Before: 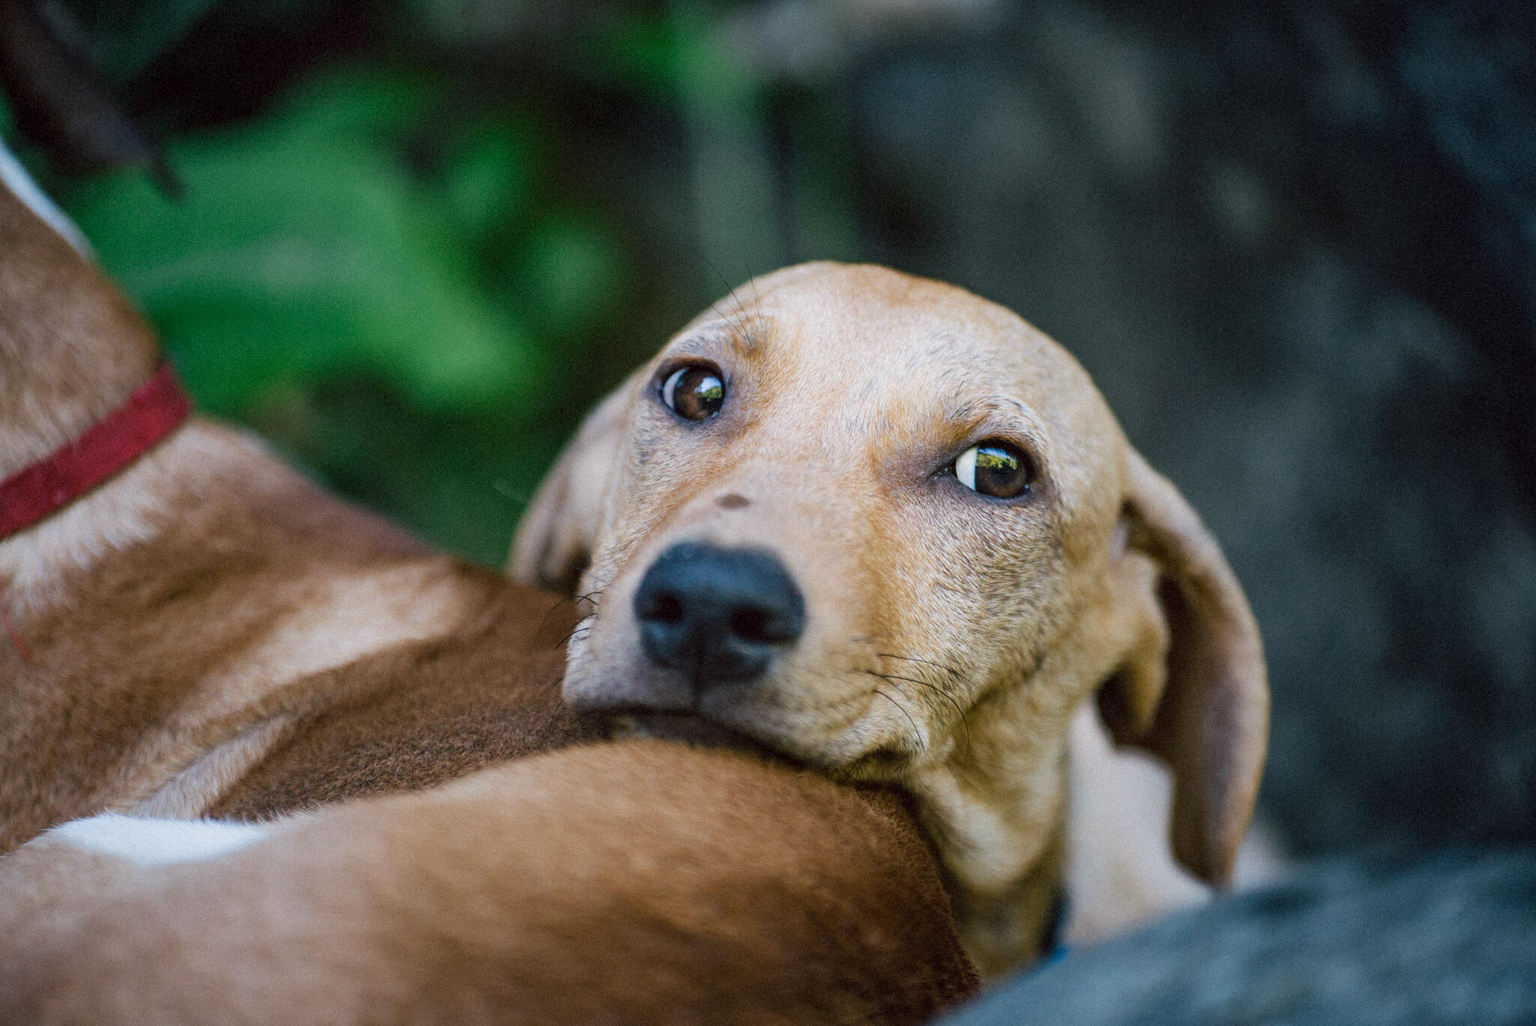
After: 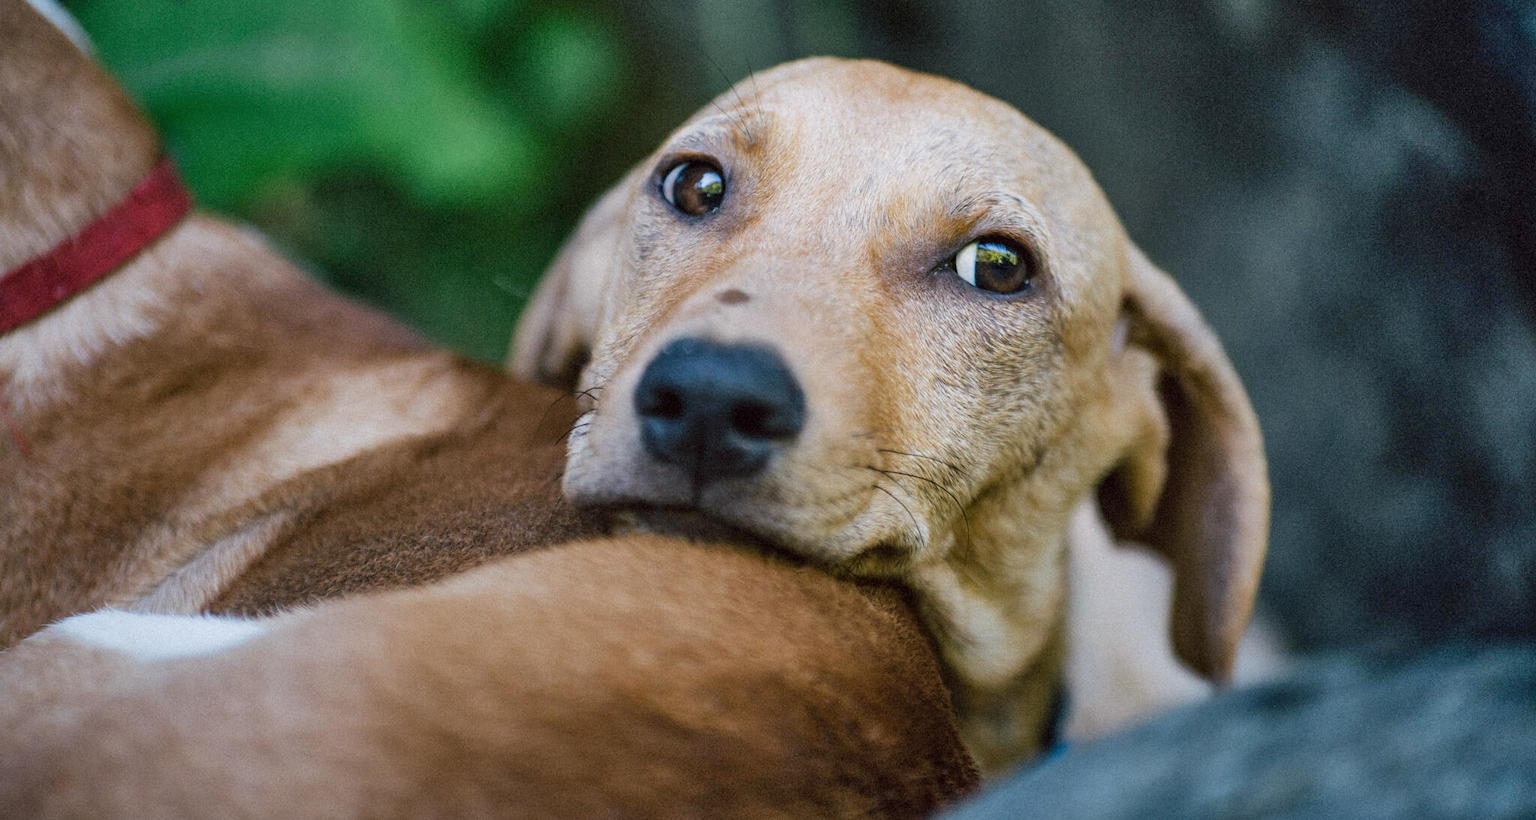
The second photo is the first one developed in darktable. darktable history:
shadows and highlights: highlights color adjustment 0%, low approximation 0.01, soften with gaussian
crop and rotate: top 19.998%
